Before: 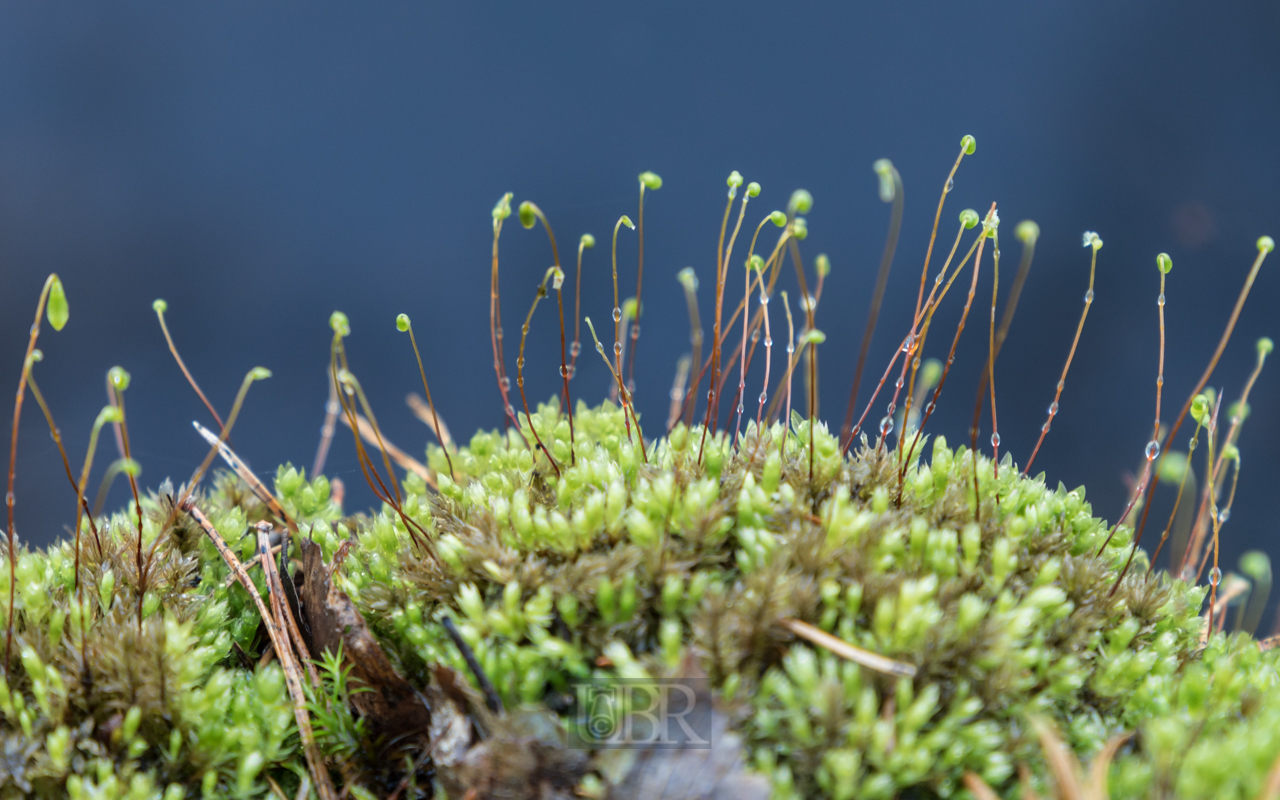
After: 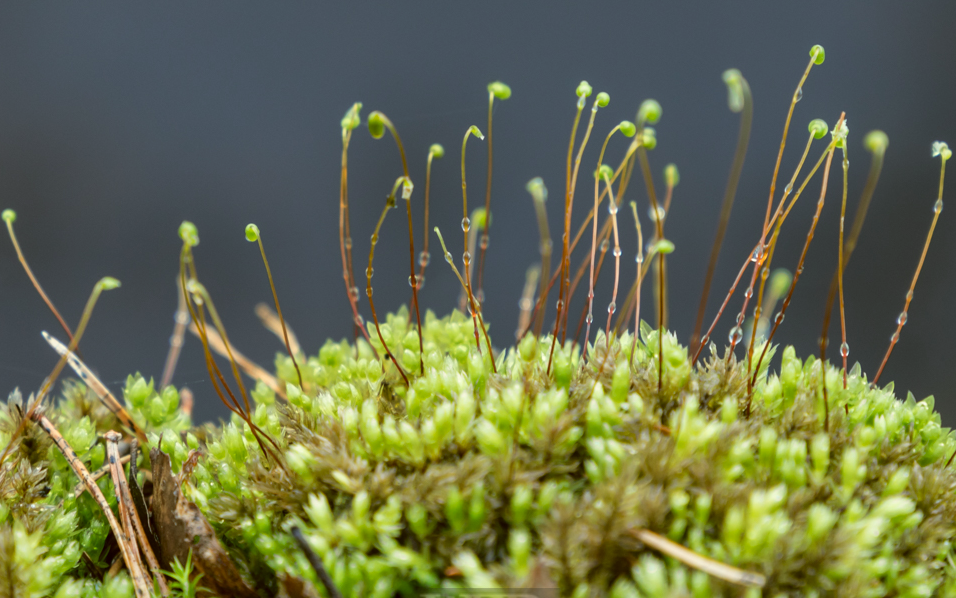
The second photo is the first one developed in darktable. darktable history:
color correction: highlights a* -1.43, highlights b* 10.12, shadows a* 0.395, shadows b* 19.35
crop and rotate: left 11.831%, top 11.346%, right 13.429%, bottom 13.899%
